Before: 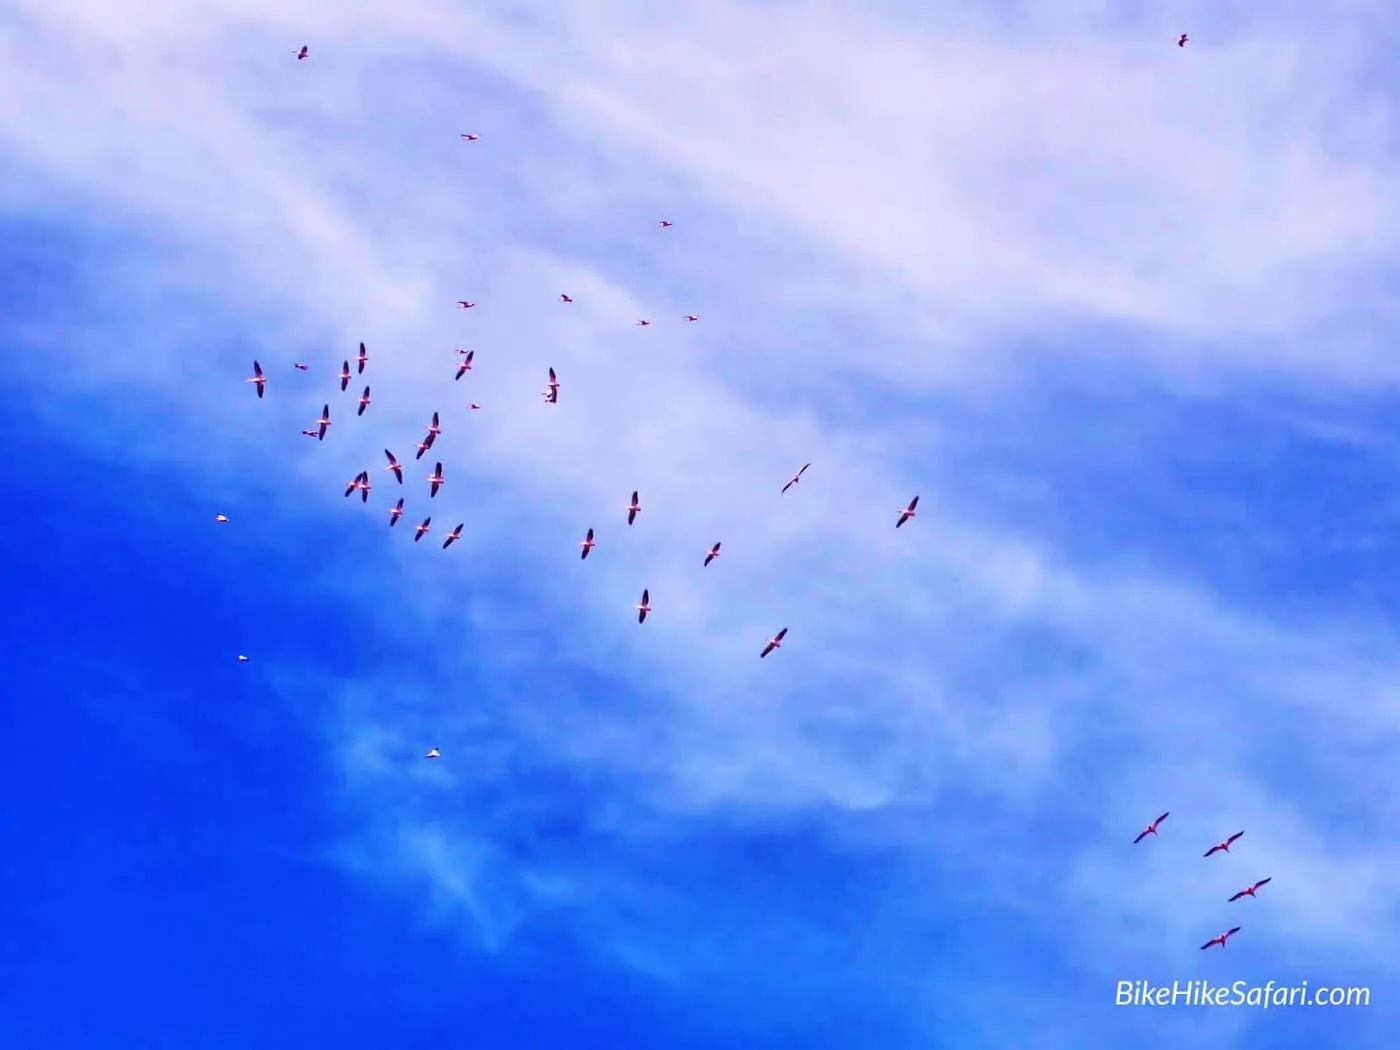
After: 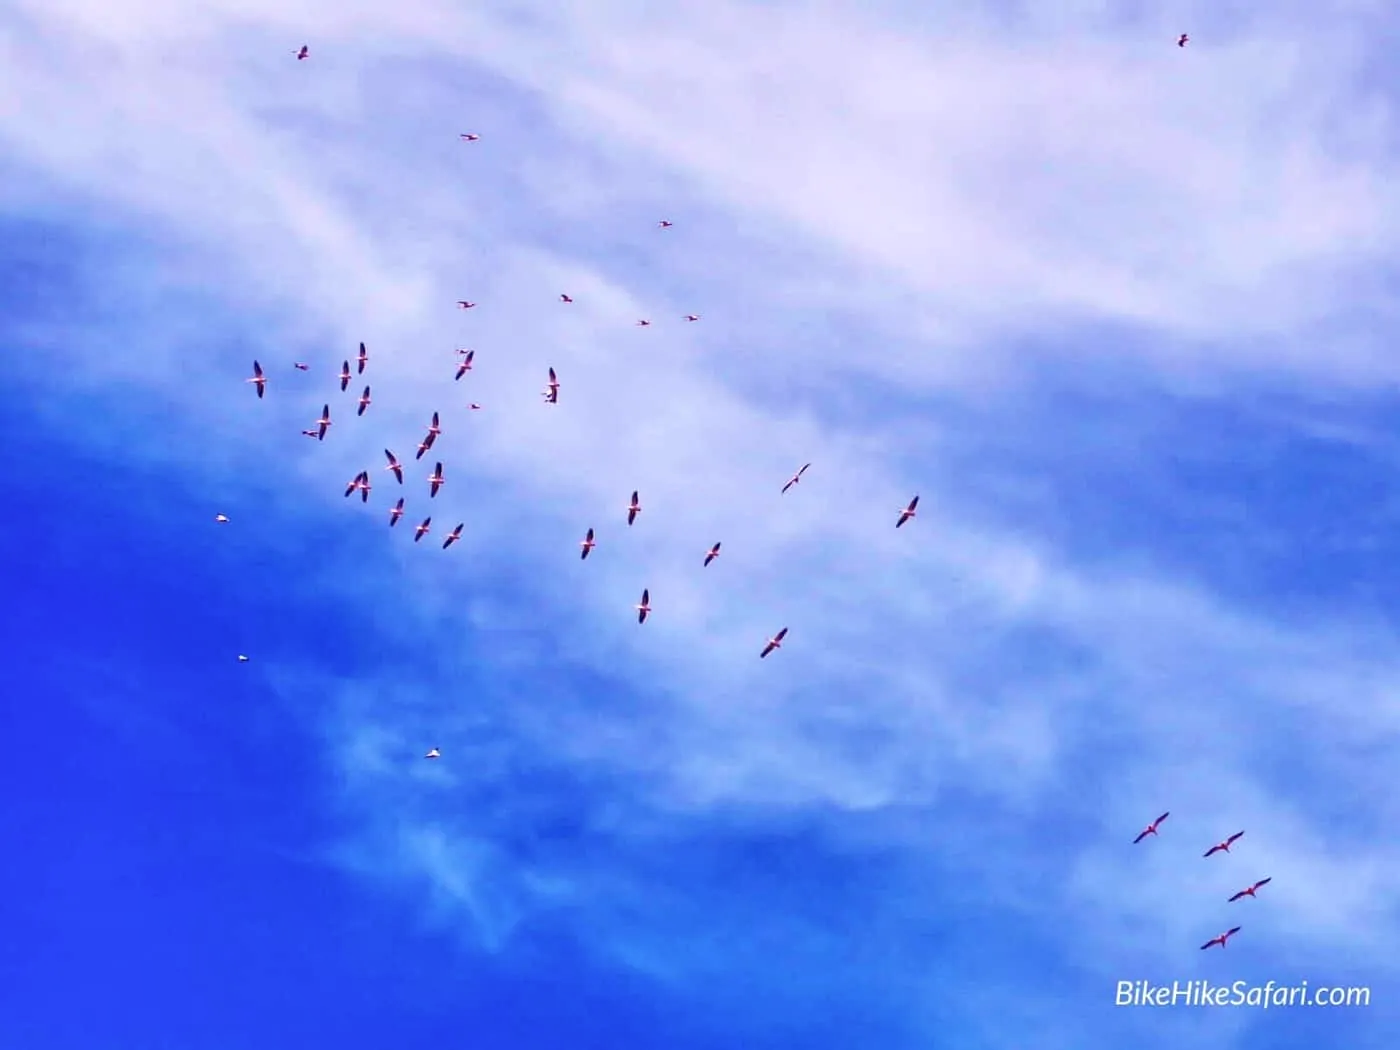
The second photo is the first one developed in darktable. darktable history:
shadows and highlights: shadows 42.76, highlights 8.35
contrast brightness saturation: contrast 0.01, saturation -0.046
local contrast: highlights 105%, shadows 100%, detail 120%, midtone range 0.2
